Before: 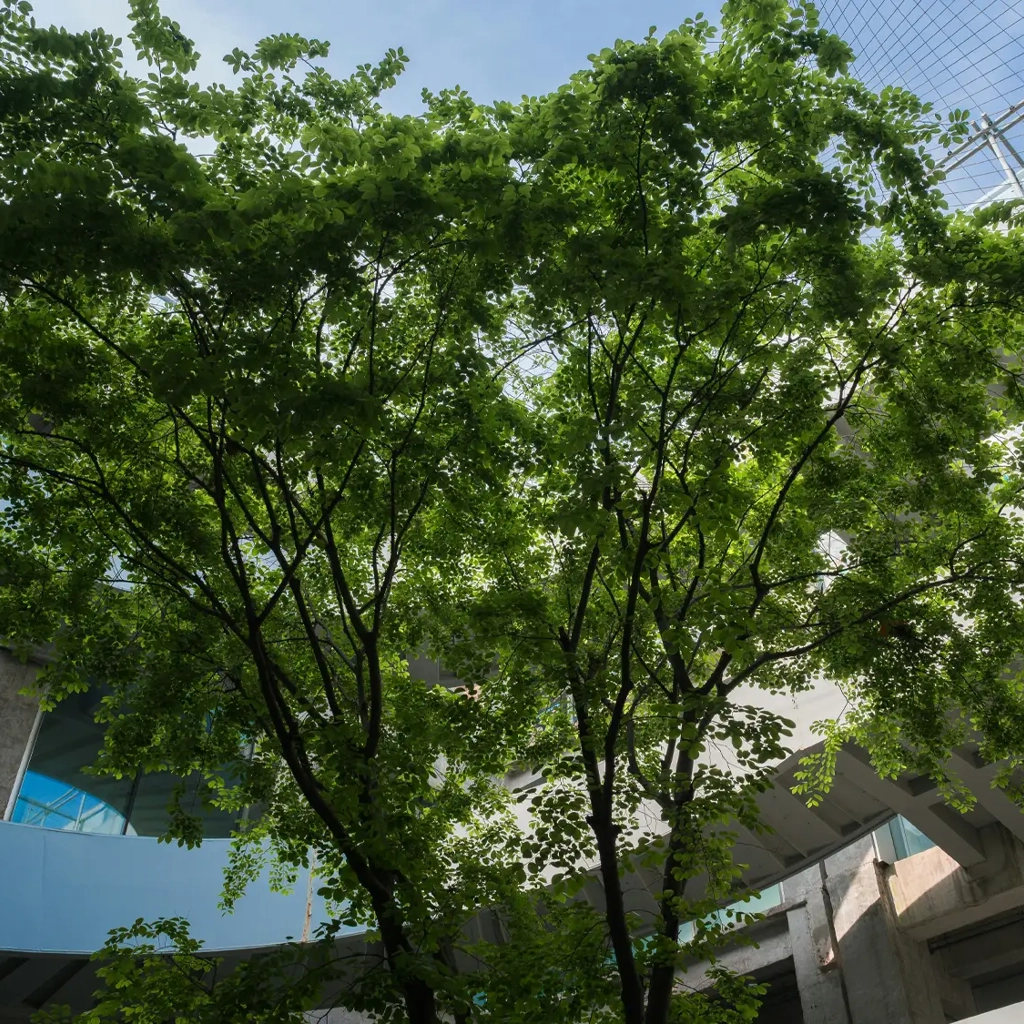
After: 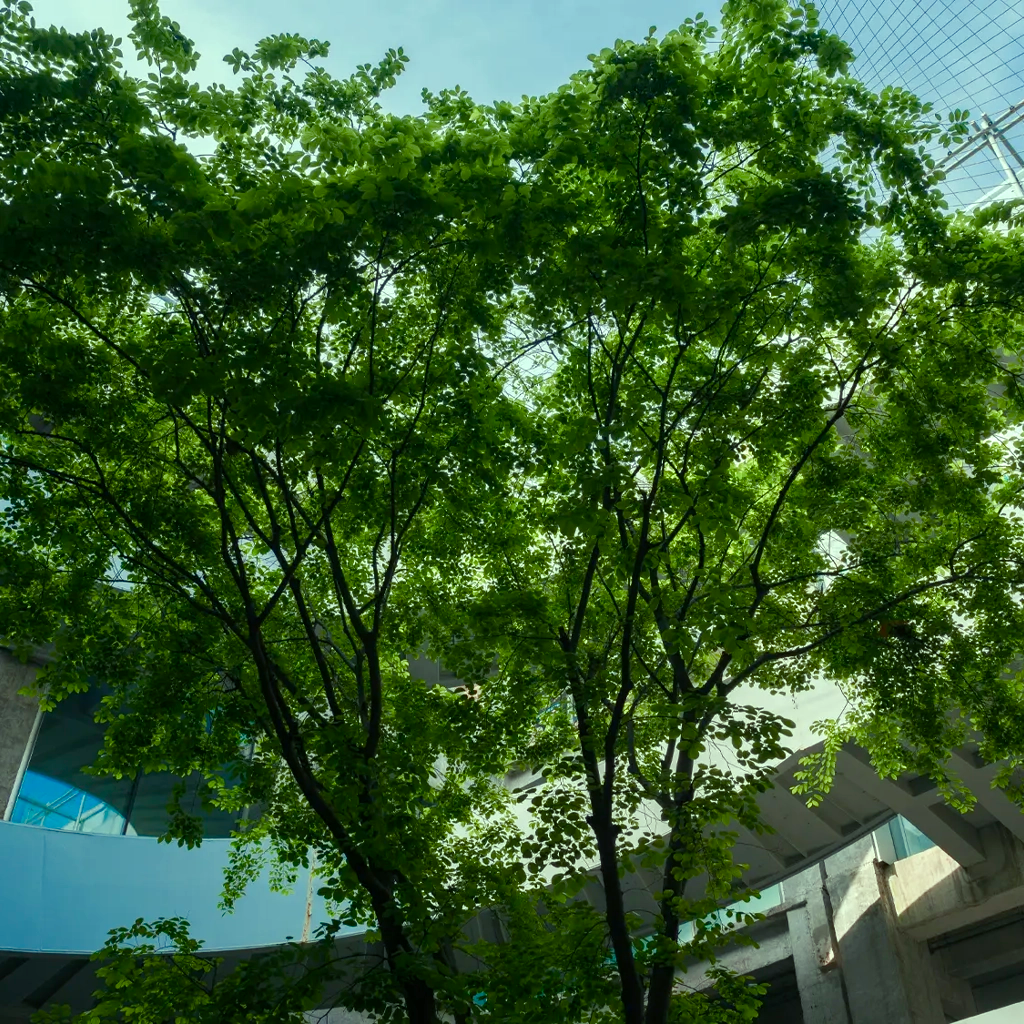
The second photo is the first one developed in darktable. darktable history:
color balance rgb: shadows lift › chroma 1.39%, shadows lift › hue 259.1°, power › chroma 0.501%, power › hue 215.28°, highlights gain › luminance 15.077%, highlights gain › chroma 6.975%, highlights gain › hue 124.9°, perceptual saturation grading › global saturation 25.308%, perceptual saturation grading › highlights -50.426%, perceptual saturation grading › shadows 31.216%
